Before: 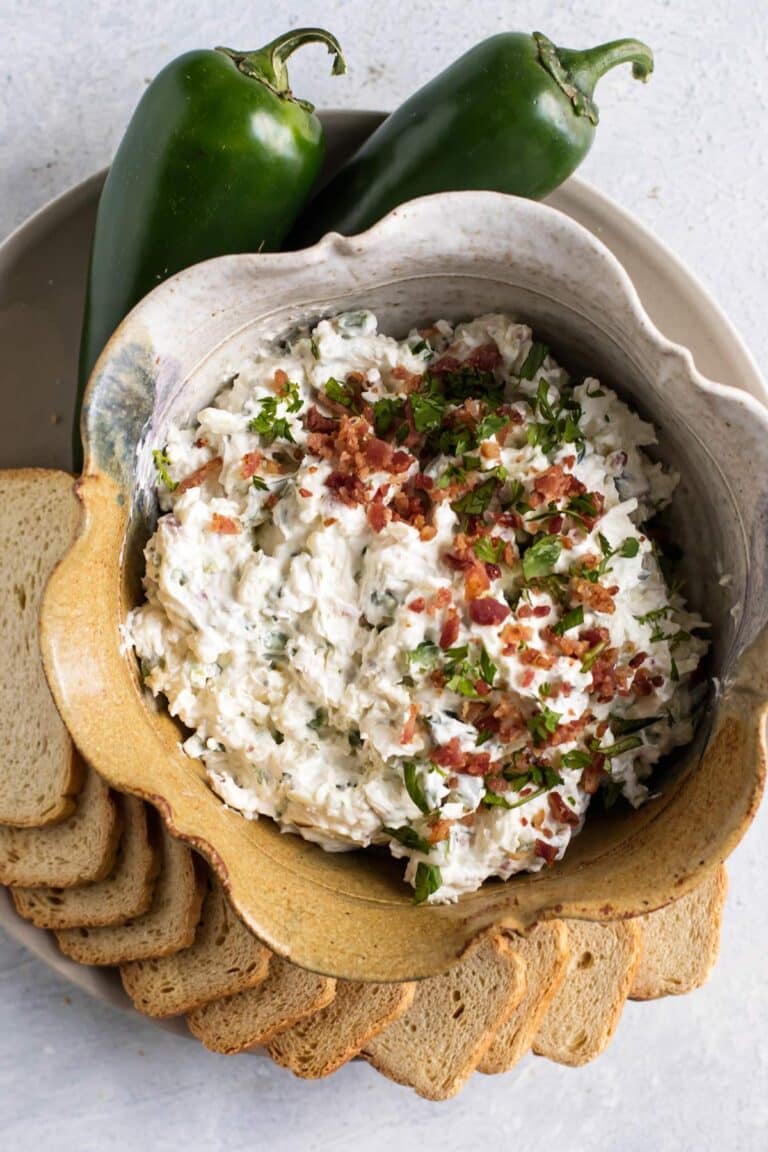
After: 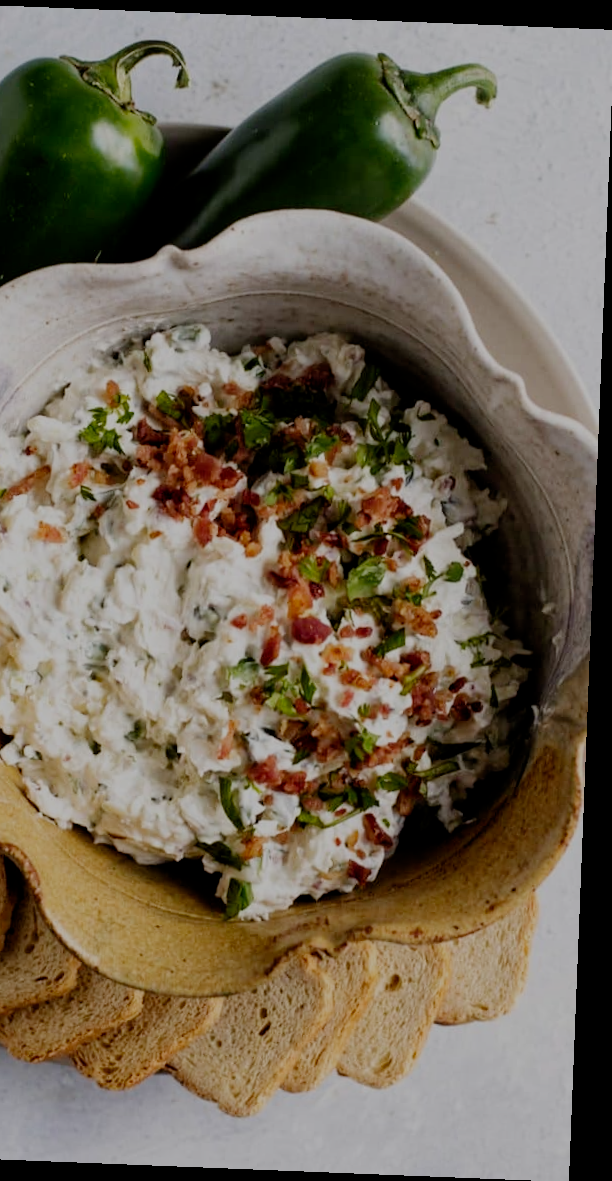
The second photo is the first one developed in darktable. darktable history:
rotate and perspective: rotation 2.27°, automatic cropping off
crop and rotate: left 24.6%
filmic rgb: middle gray luminance 30%, black relative exposure -9 EV, white relative exposure 7 EV, threshold 6 EV, target black luminance 0%, hardness 2.94, latitude 2.04%, contrast 0.963, highlights saturation mix 5%, shadows ↔ highlights balance 12.16%, add noise in highlights 0, preserve chrominance no, color science v3 (2019), use custom middle-gray values true, iterations of high-quality reconstruction 0, contrast in highlights soft, enable highlight reconstruction true
